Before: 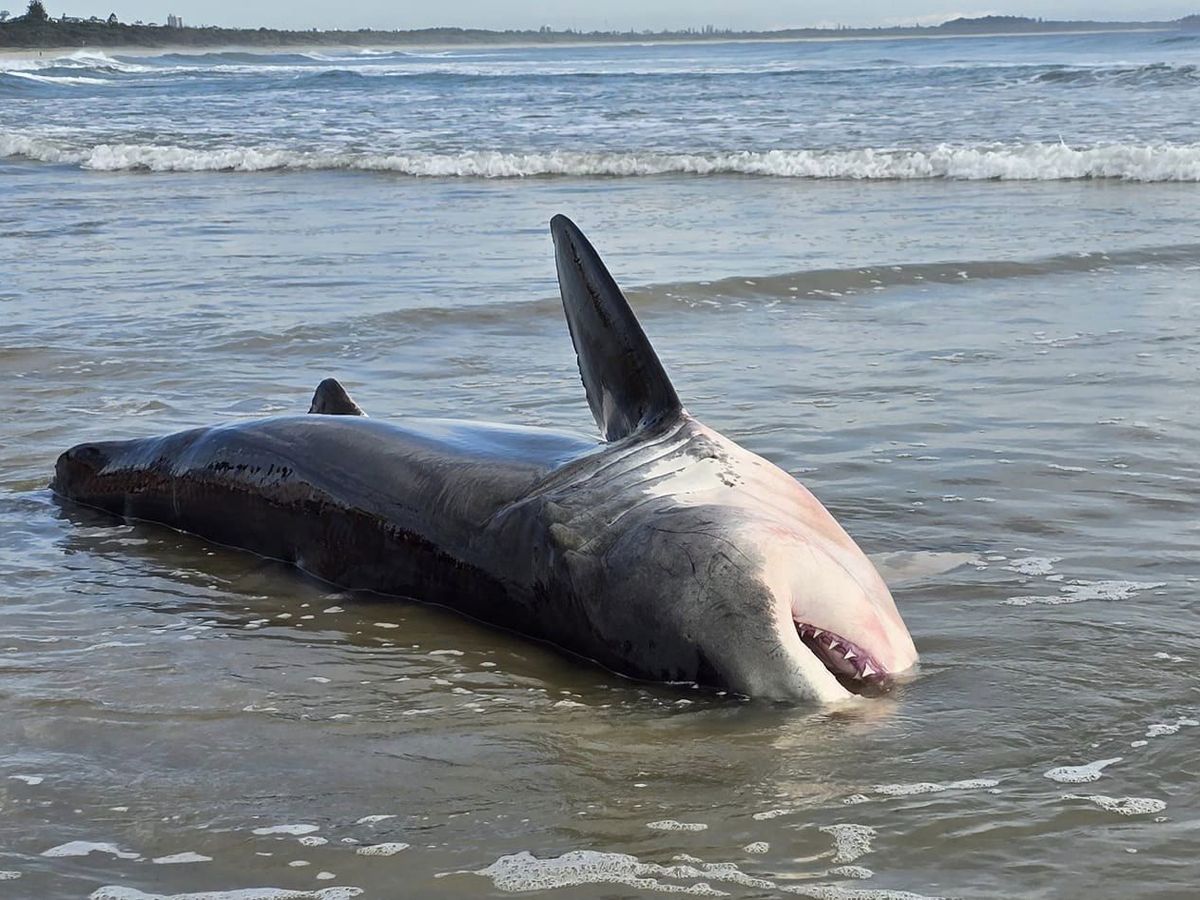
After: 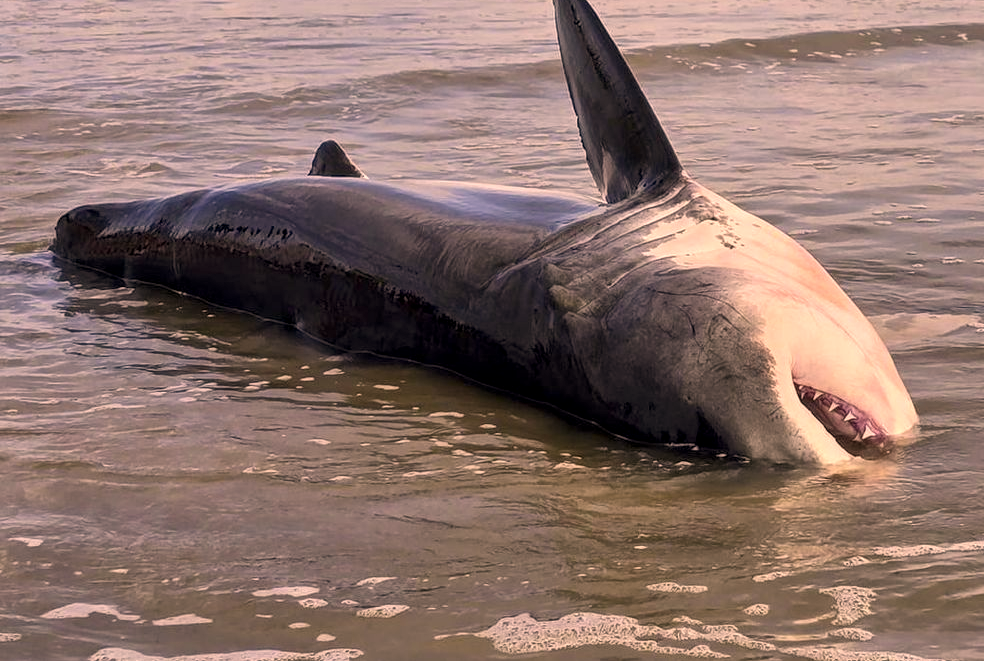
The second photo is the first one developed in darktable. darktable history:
crop: top 26.461%, right 17.997%
local contrast: on, module defaults
color correction: highlights a* 21.58, highlights b* 21.79
